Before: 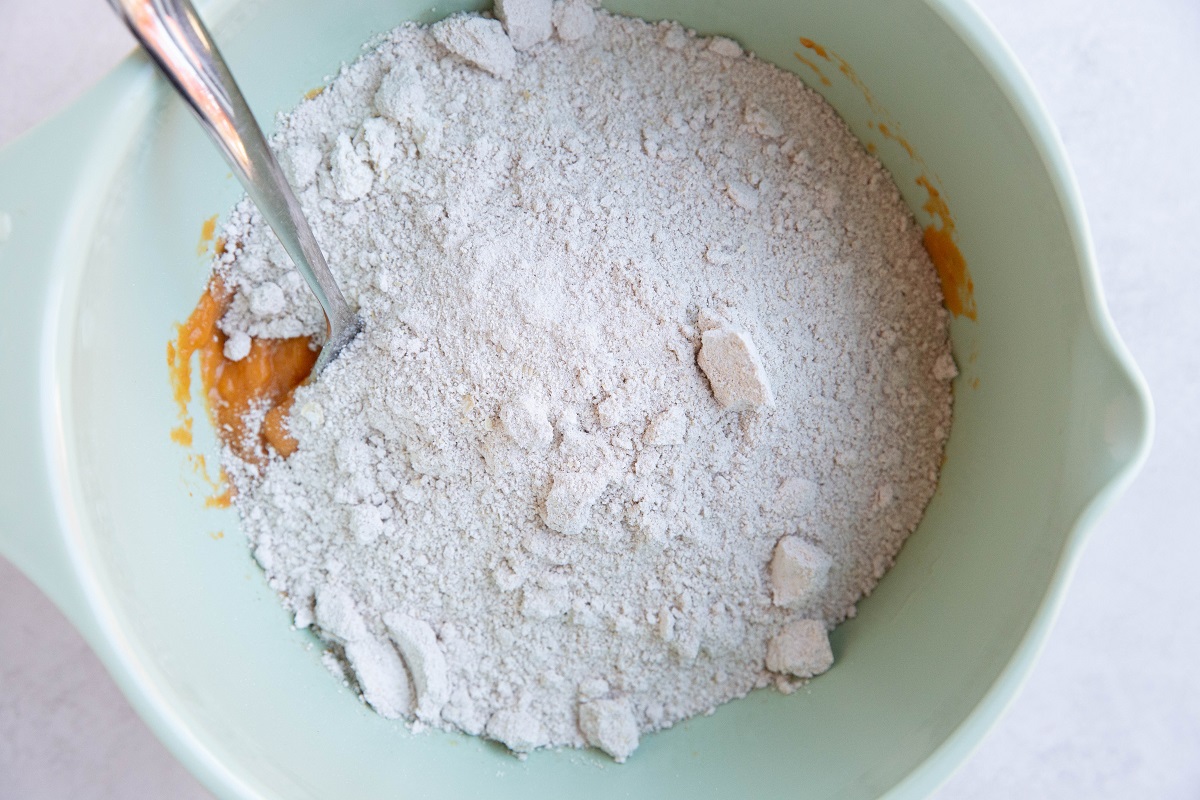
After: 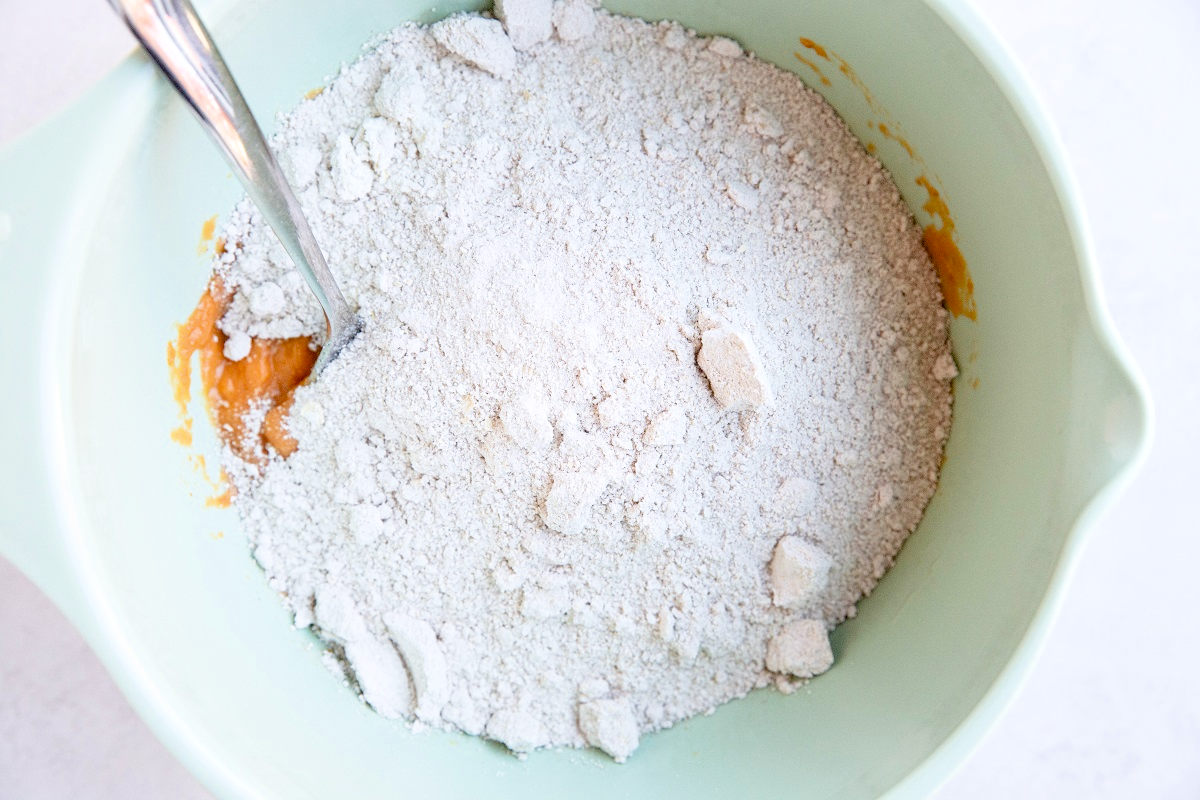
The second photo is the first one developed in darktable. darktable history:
exposure: black level correction 0.01, exposure 1 EV, compensate exposure bias true, compensate highlight preservation false
local contrast: on, module defaults
filmic rgb: middle gray luminance 18.38%, black relative exposure -11.23 EV, white relative exposure 3.75 EV, threshold 6 EV, target black luminance 0%, hardness 5.88, latitude 56.99%, contrast 0.965, shadows ↔ highlights balance 49.67%, enable highlight reconstruction true
